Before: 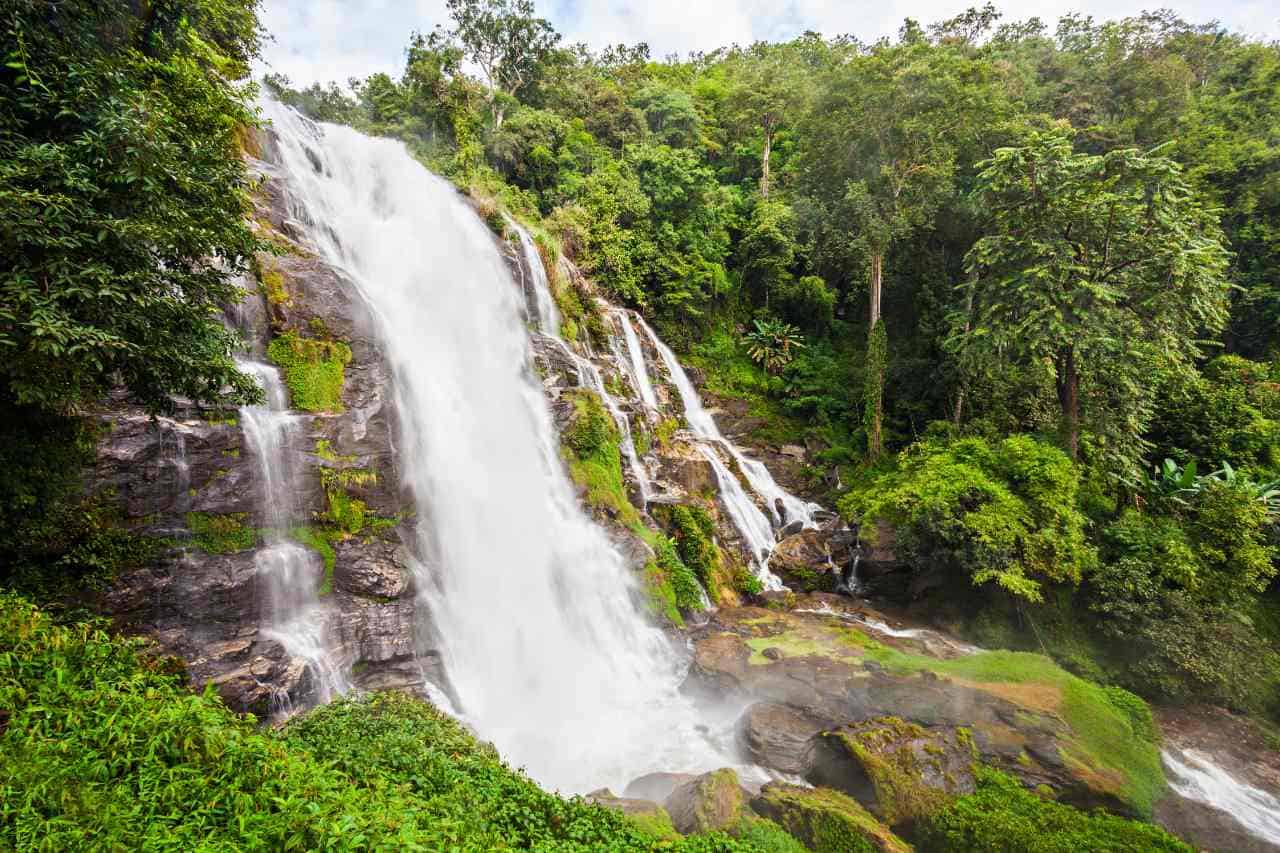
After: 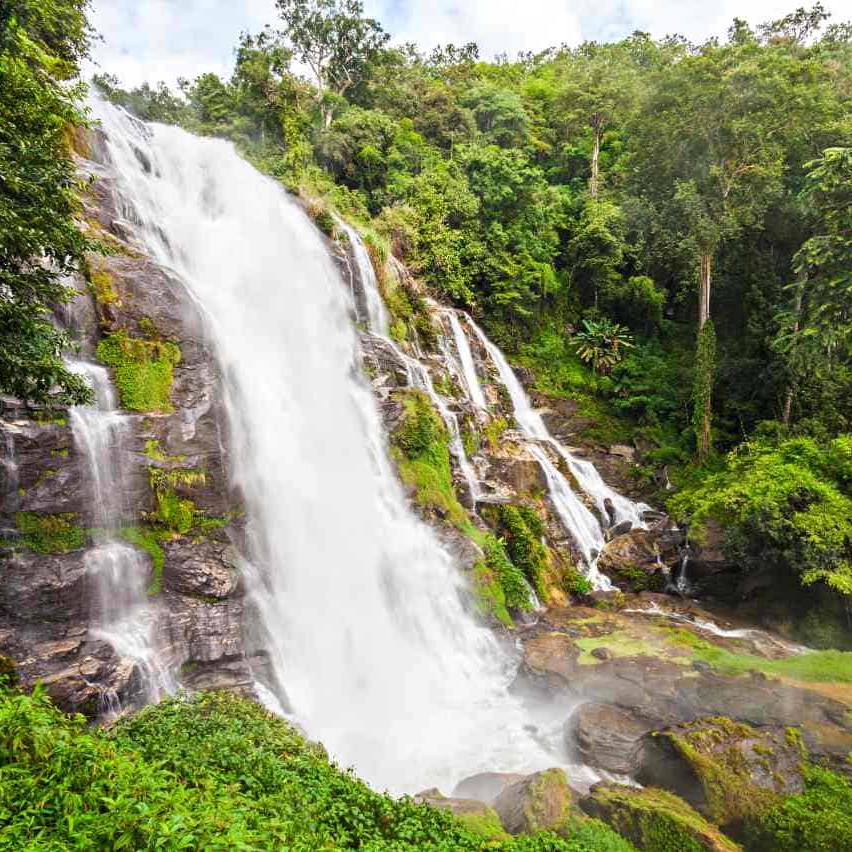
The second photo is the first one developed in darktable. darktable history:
exposure: exposure 0.081 EV, compensate exposure bias true, compensate highlight preservation false
crop and rotate: left 13.423%, right 19.943%
